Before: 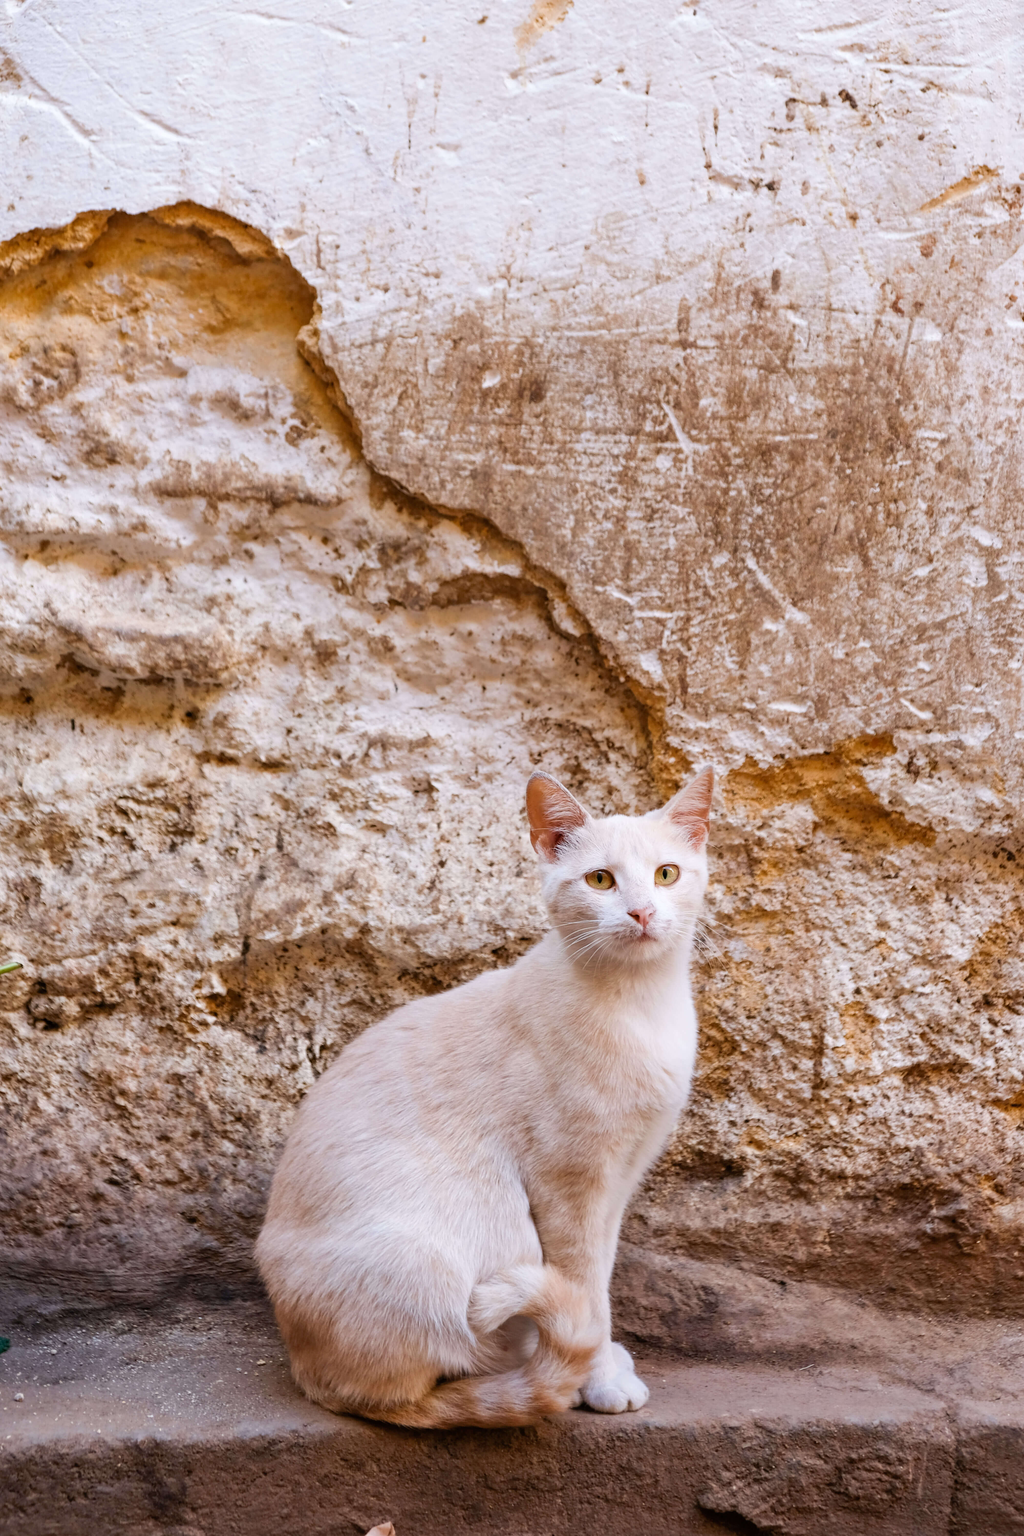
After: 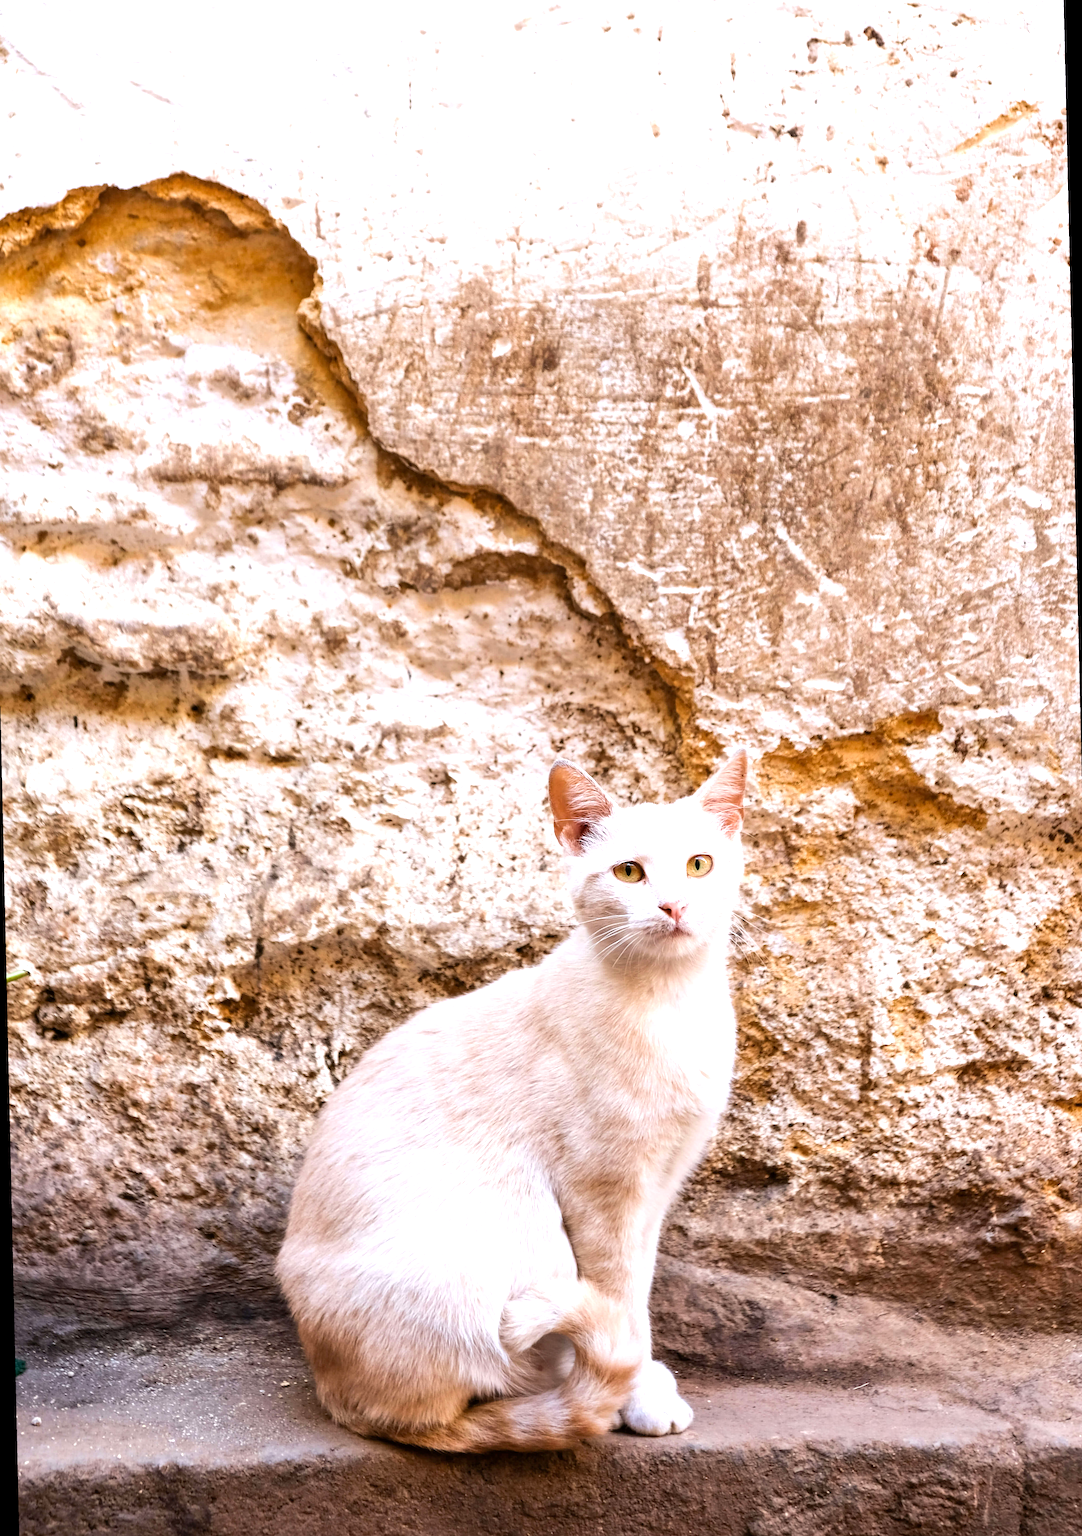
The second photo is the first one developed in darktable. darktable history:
exposure: black level correction 0.001, exposure 0.5 EV, compensate exposure bias true, compensate highlight preservation false
rotate and perspective: rotation -1.32°, lens shift (horizontal) -0.031, crop left 0.015, crop right 0.985, crop top 0.047, crop bottom 0.982
tone equalizer: -8 EV -0.417 EV, -7 EV -0.389 EV, -6 EV -0.333 EV, -5 EV -0.222 EV, -3 EV 0.222 EV, -2 EV 0.333 EV, -1 EV 0.389 EV, +0 EV 0.417 EV, edges refinement/feathering 500, mask exposure compensation -1.57 EV, preserve details no
